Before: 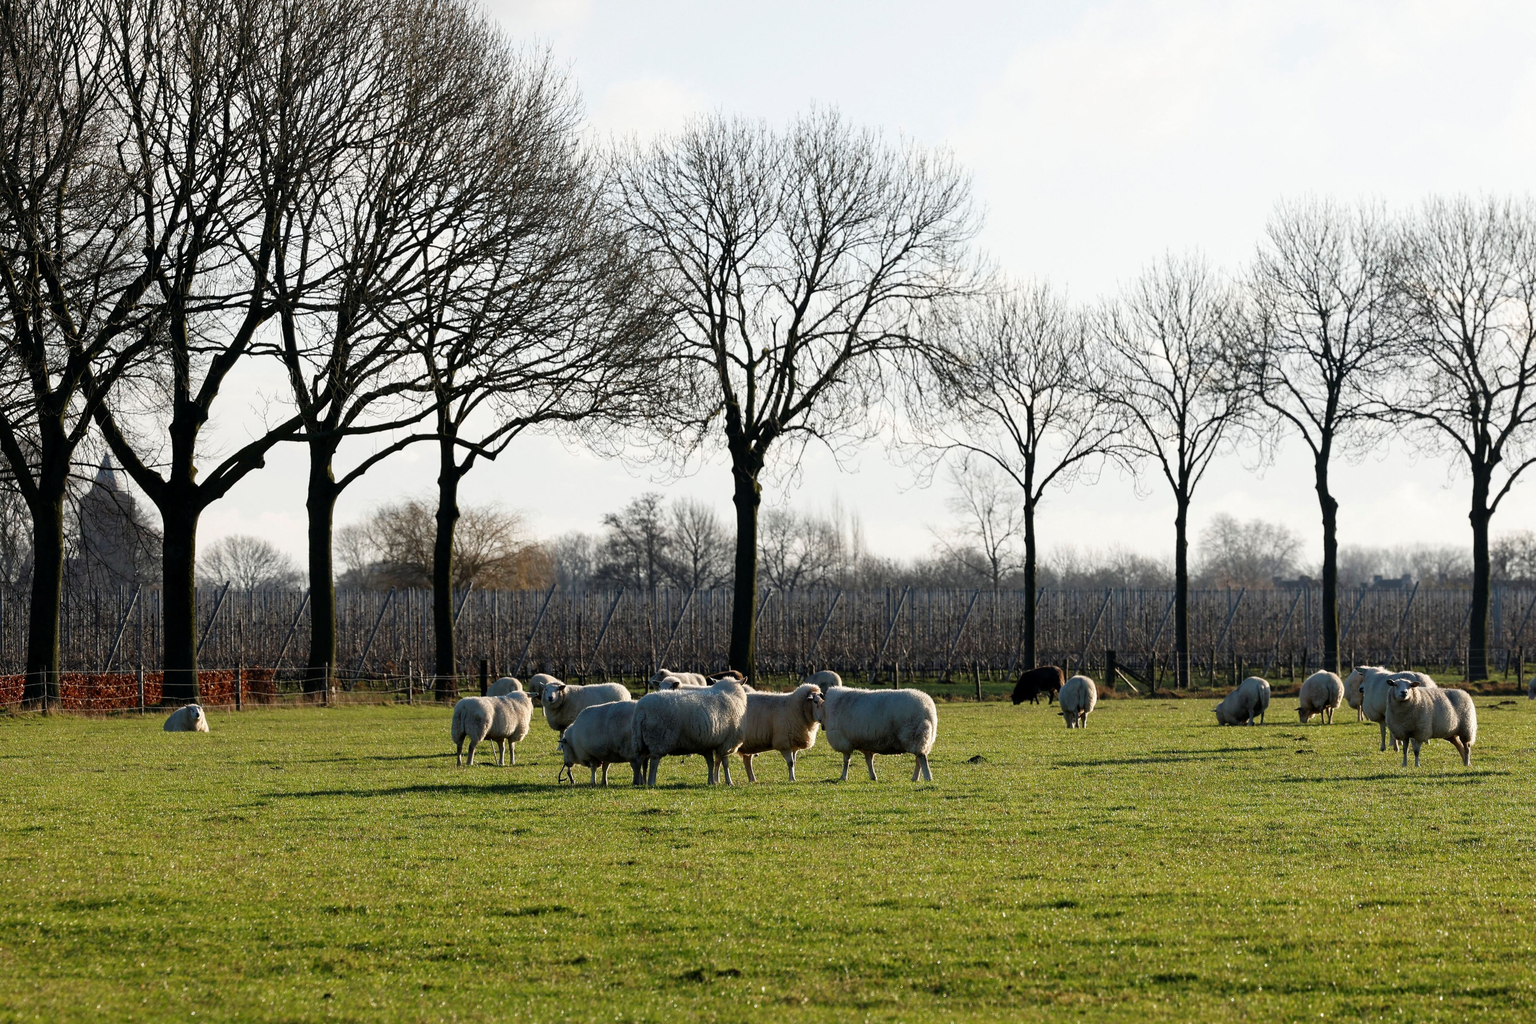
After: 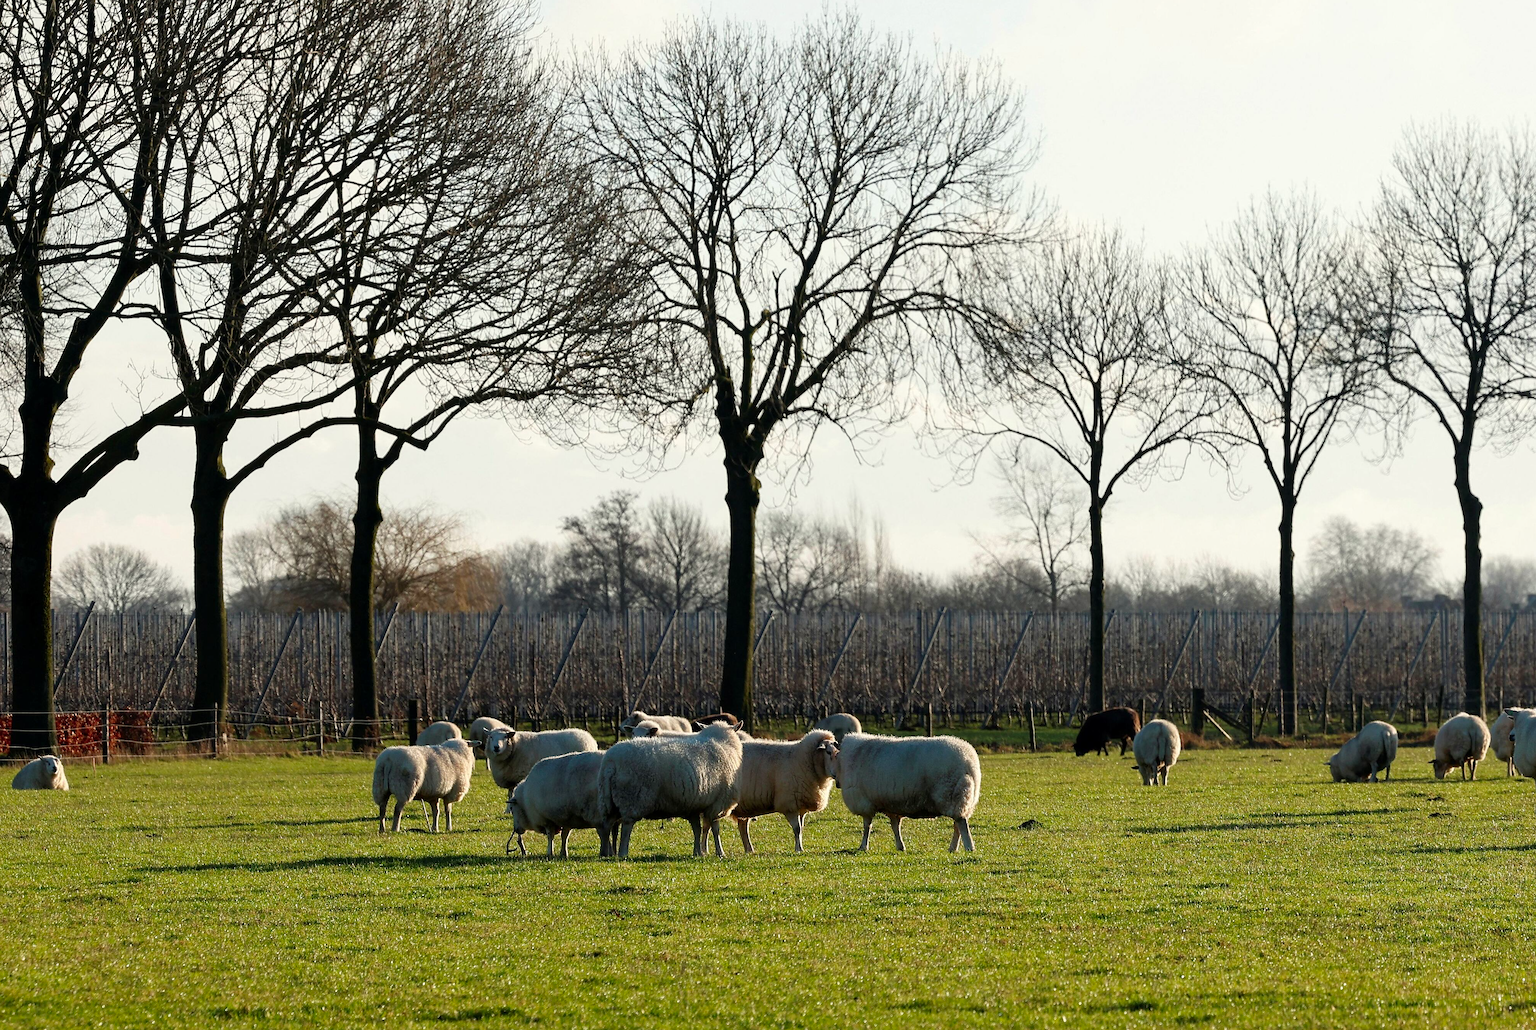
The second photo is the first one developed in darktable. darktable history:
crop and rotate: left 10.053%, top 9.925%, right 10.074%, bottom 9.675%
color calibration: output R [0.946, 0.065, -0.013, 0], output G [-0.246, 1.264, -0.017, 0], output B [0.046, -0.098, 1.05, 0], x 0.341, y 0.355, temperature 5174.73 K
sharpen: radius 1.521, amount 0.365, threshold 1.614
